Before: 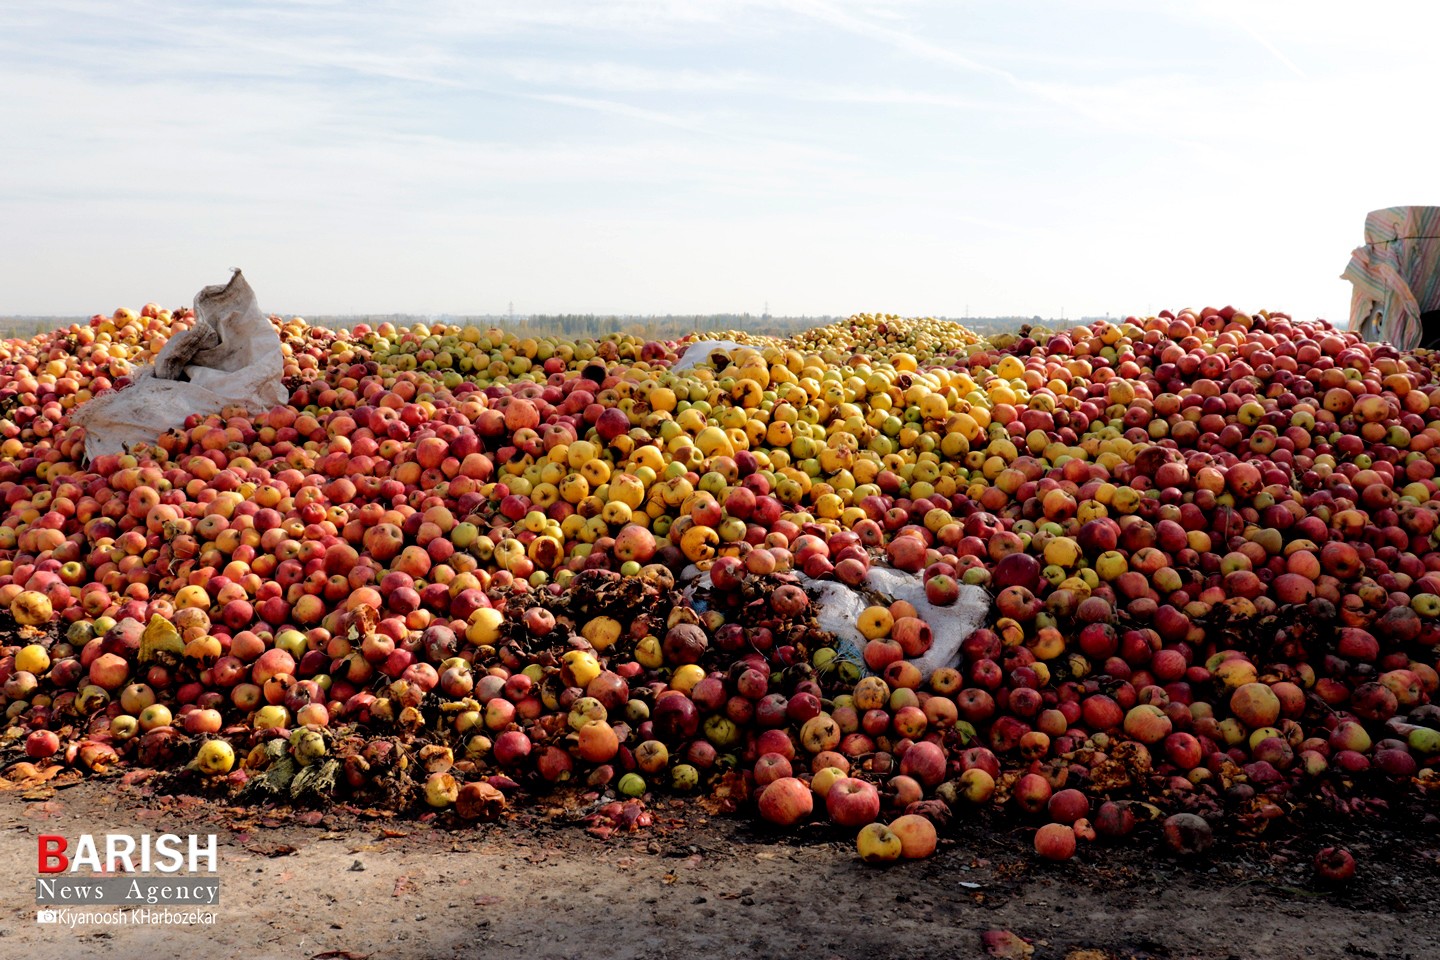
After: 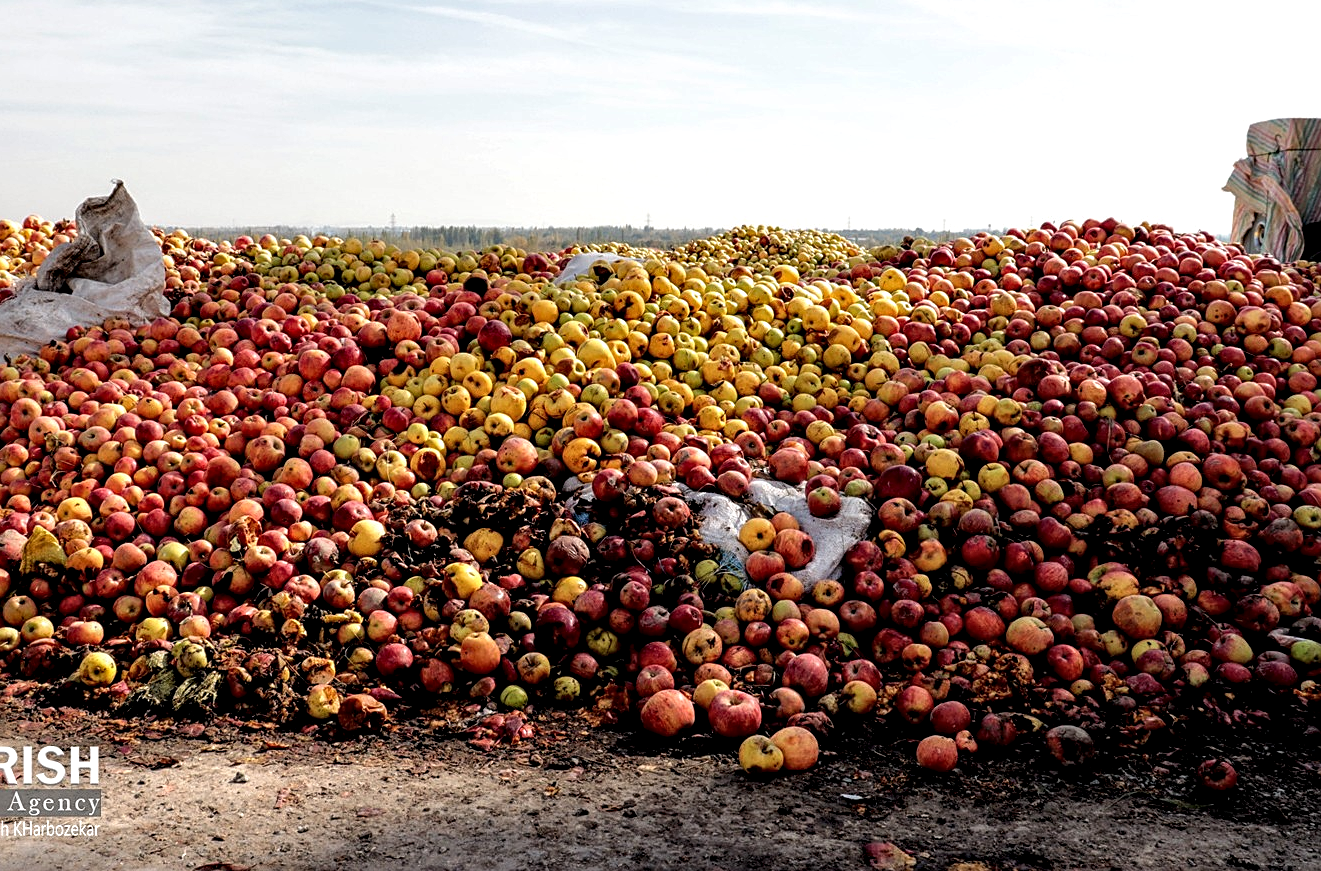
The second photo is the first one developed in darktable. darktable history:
sharpen: on, module defaults
crop and rotate: left 8.262%, top 9.226%
local contrast: highlights 60%, shadows 60%, detail 160%
